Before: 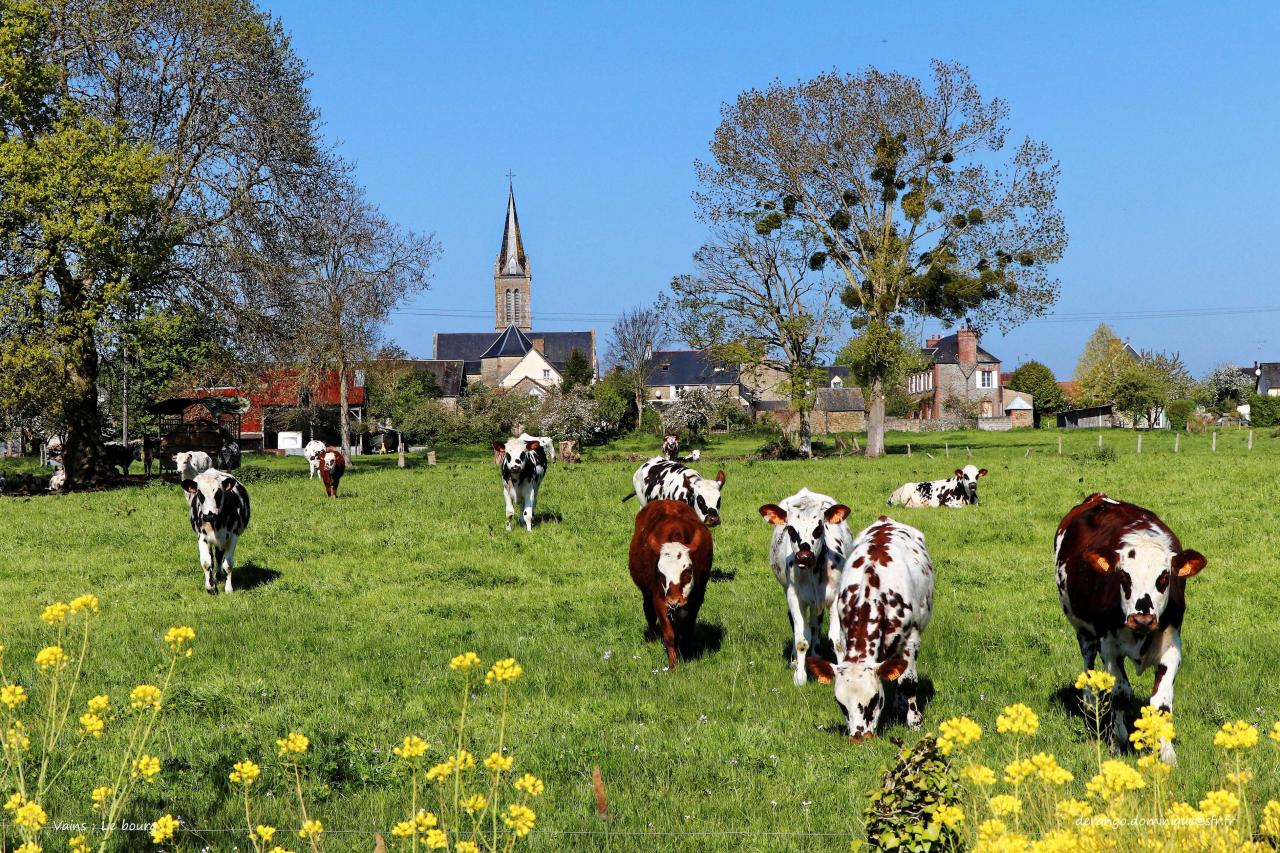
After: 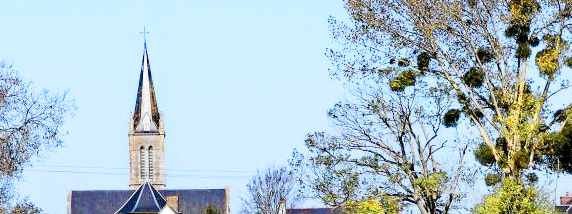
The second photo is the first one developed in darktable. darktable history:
crop: left 28.64%, top 16.832%, right 26.637%, bottom 58.055%
filmic rgb: middle gray luminance 9.23%, black relative exposure -10.55 EV, white relative exposure 3.45 EV, threshold 6 EV, target black luminance 0%, hardness 5.98, latitude 59.69%, contrast 1.087, highlights saturation mix 5%, shadows ↔ highlights balance 29.23%, add noise in highlights 0, preserve chrominance no, color science v3 (2019), use custom middle-gray values true, iterations of high-quality reconstruction 0, contrast in highlights soft, enable highlight reconstruction true
color zones: curves: ch0 [(0, 0.485) (0.178, 0.476) (0.261, 0.623) (0.411, 0.403) (0.708, 0.603) (0.934, 0.412)]; ch1 [(0.003, 0.485) (0.149, 0.496) (0.229, 0.584) (0.326, 0.551) (0.484, 0.262) (0.757, 0.643)]
